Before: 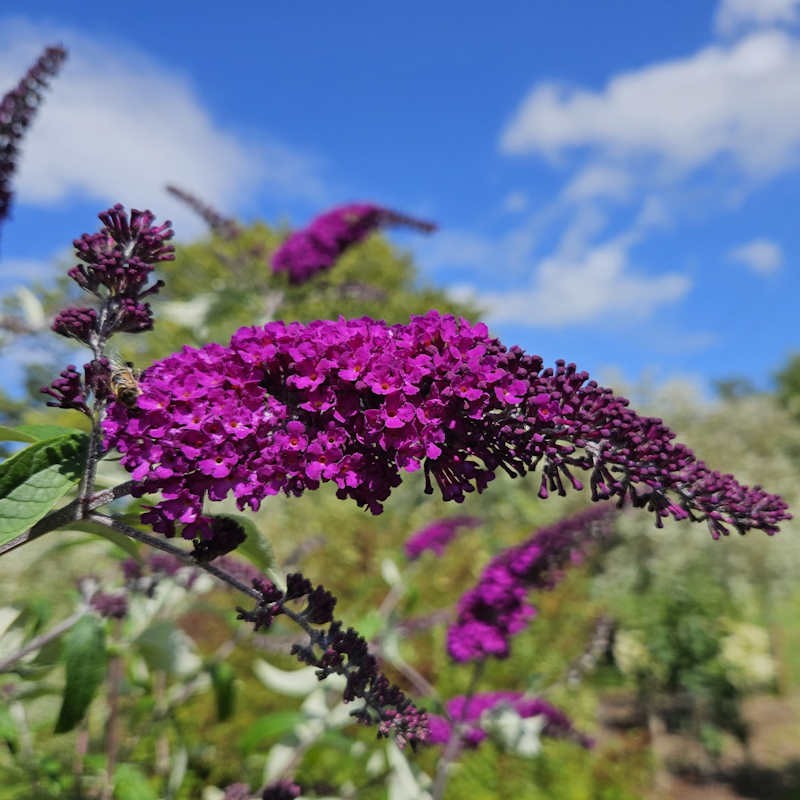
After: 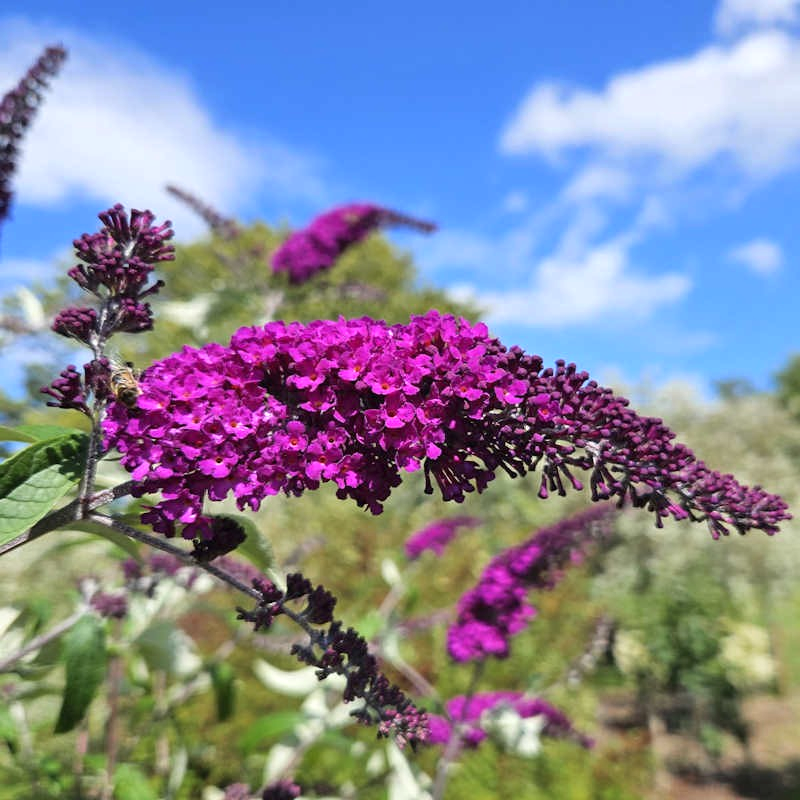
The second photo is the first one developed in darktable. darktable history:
color zones: curves: ch0 [(0, 0.5) (0.143, 0.5) (0.286, 0.456) (0.429, 0.5) (0.571, 0.5) (0.714, 0.5) (0.857, 0.5) (1, 0.5)]; ch1 [(0, 0.5) (0.143, 0.5) (0.286, 0.422) (0.429, 0.5) (0.571, 0.5) (0.714, 0.5) (0.857, 0.5) (1, 0.5)]
exposure: exposure 0.6 EV, compensate exposure bias true
